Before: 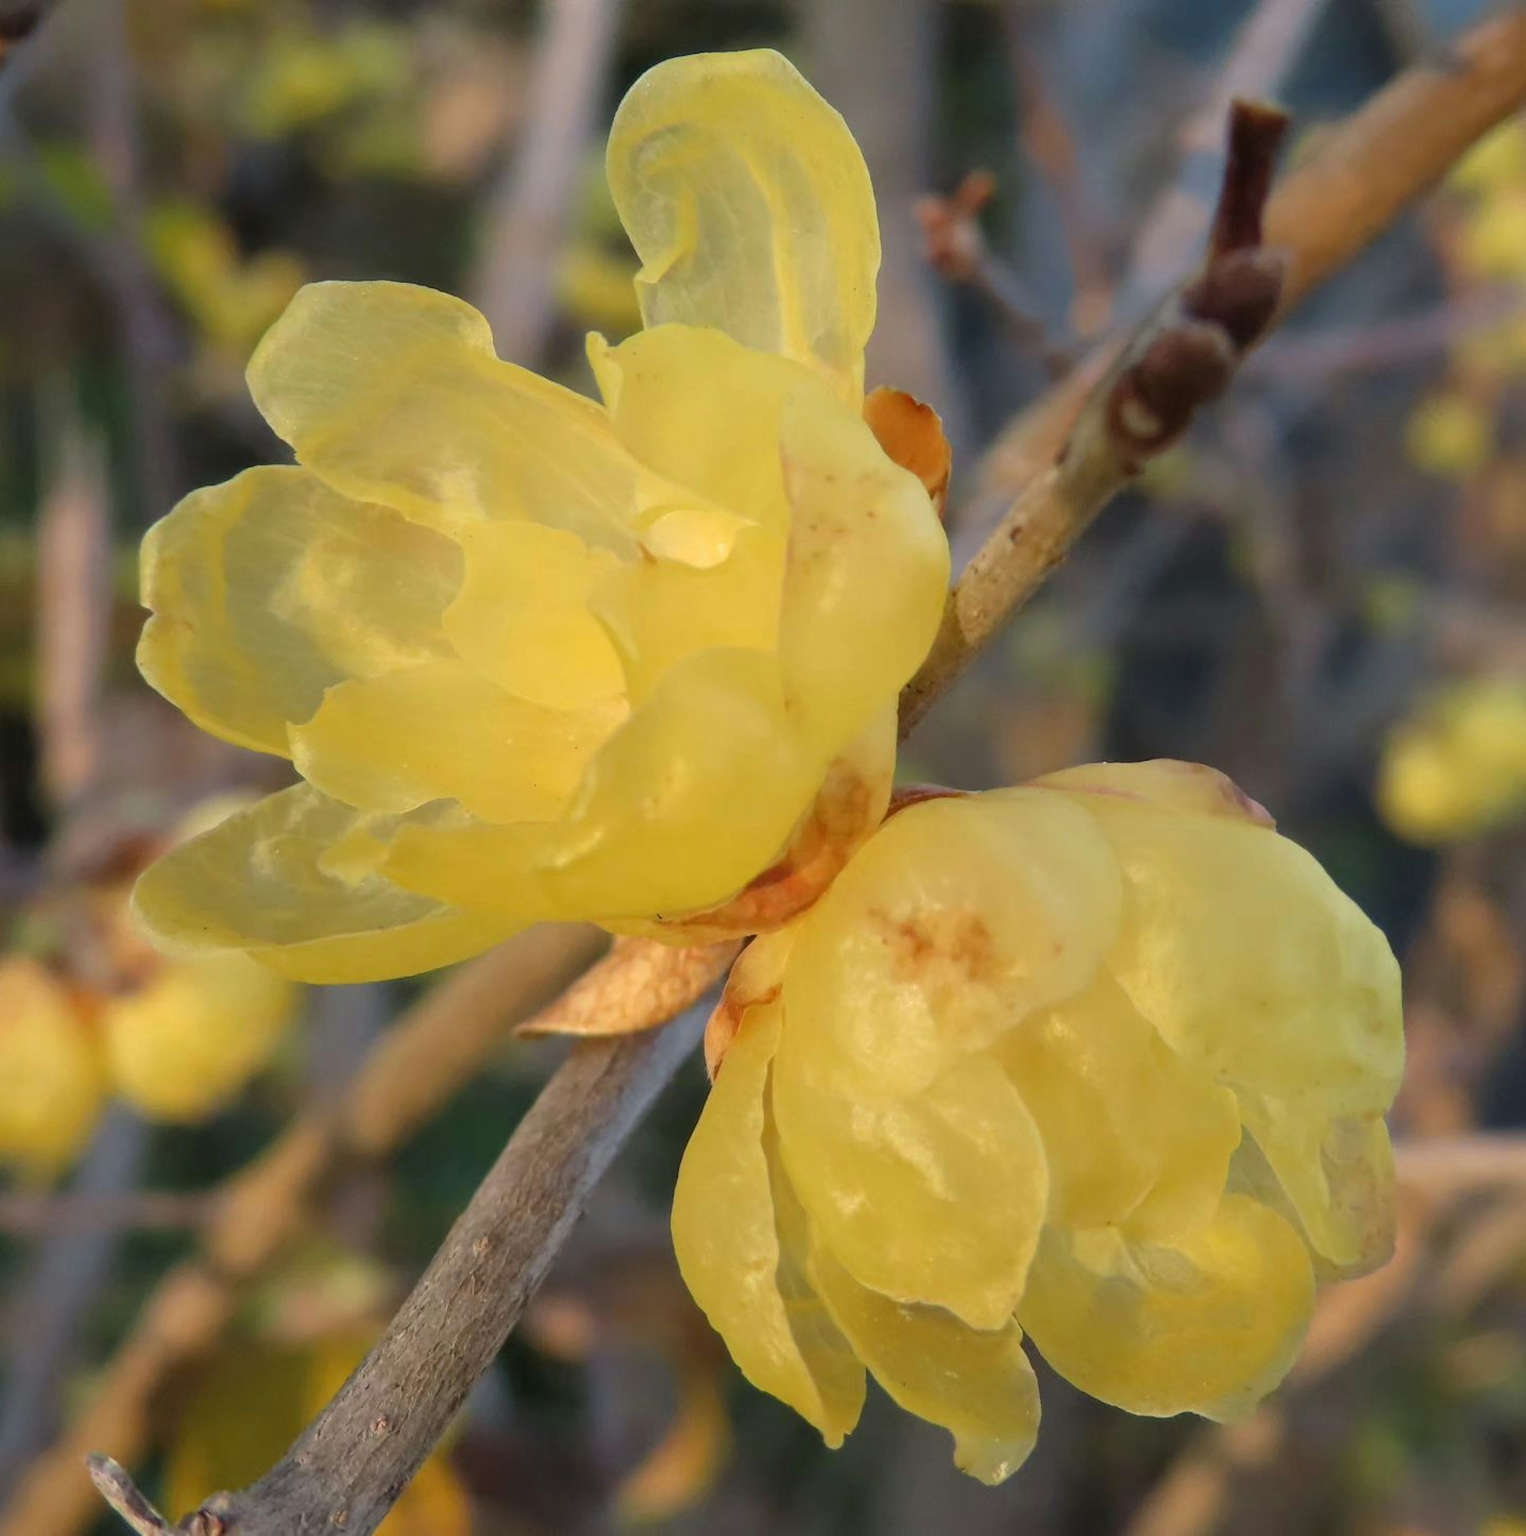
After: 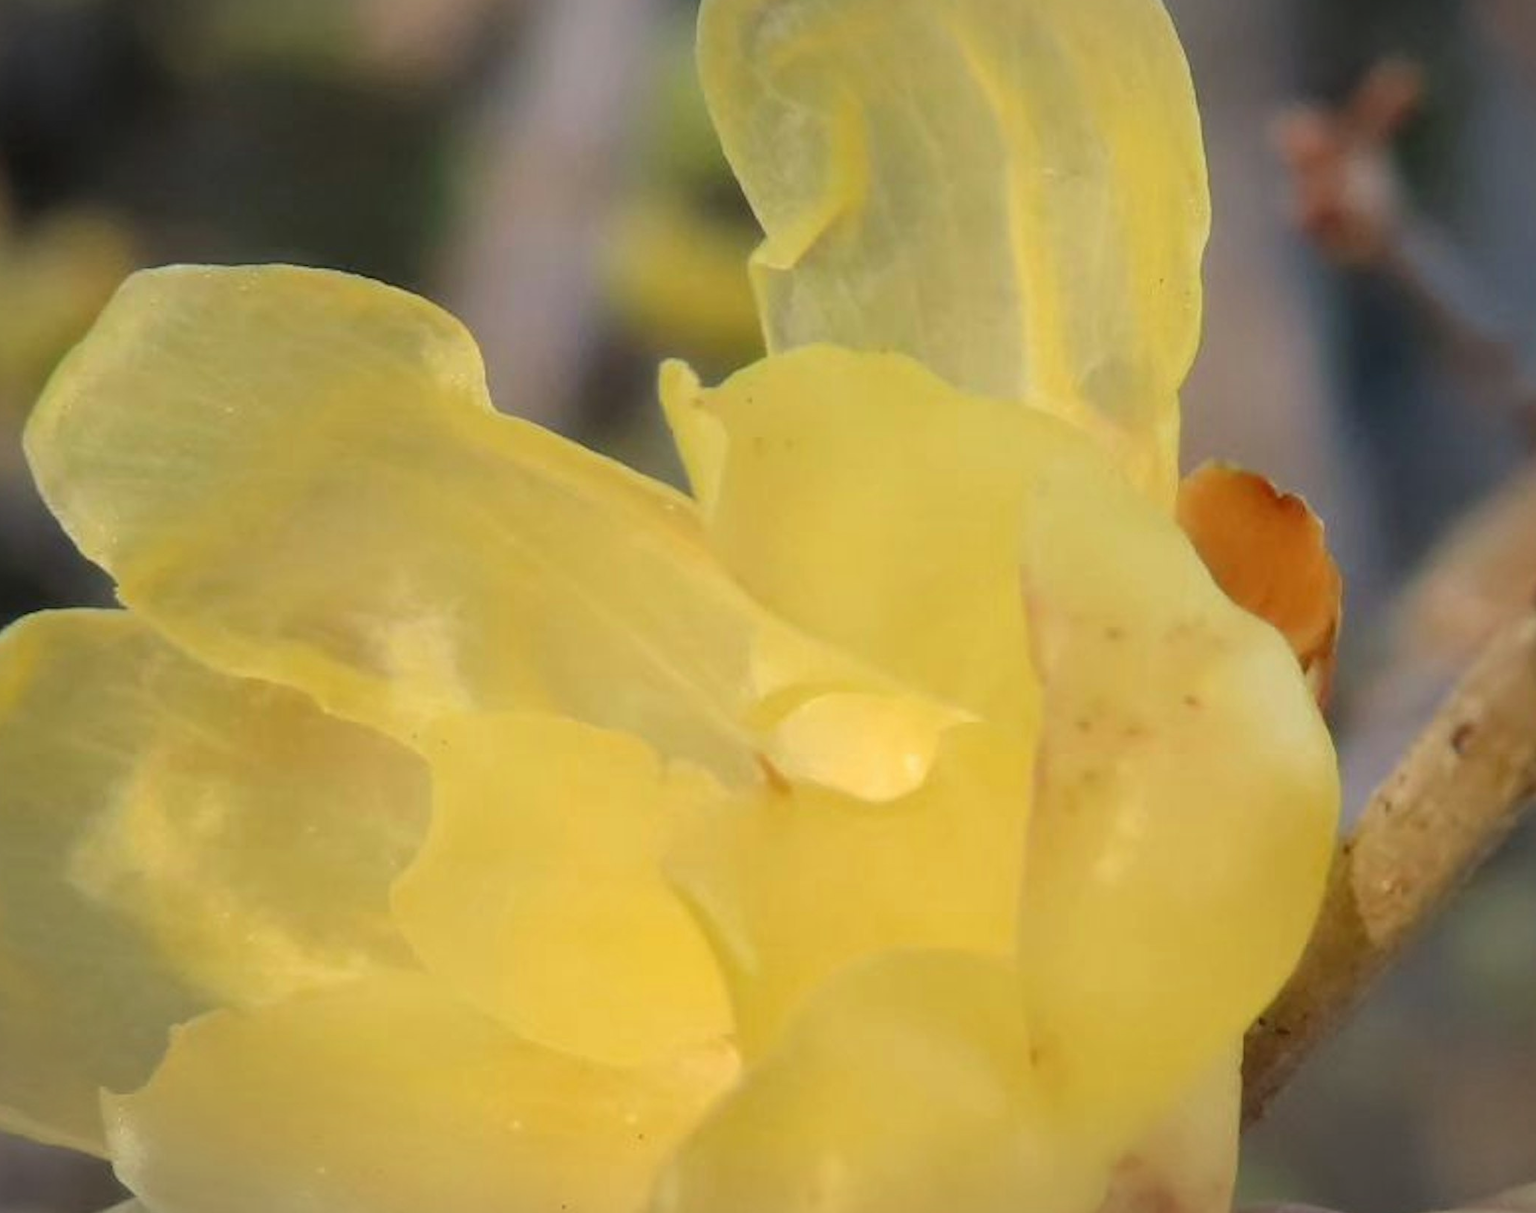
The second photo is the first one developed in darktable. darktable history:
crop: left 15.306%, top 9.065%, right 30.789%, bottom 48.638%
vignetting: fall-off start 100%, brightness -0.282, width/height ratio 1.31
